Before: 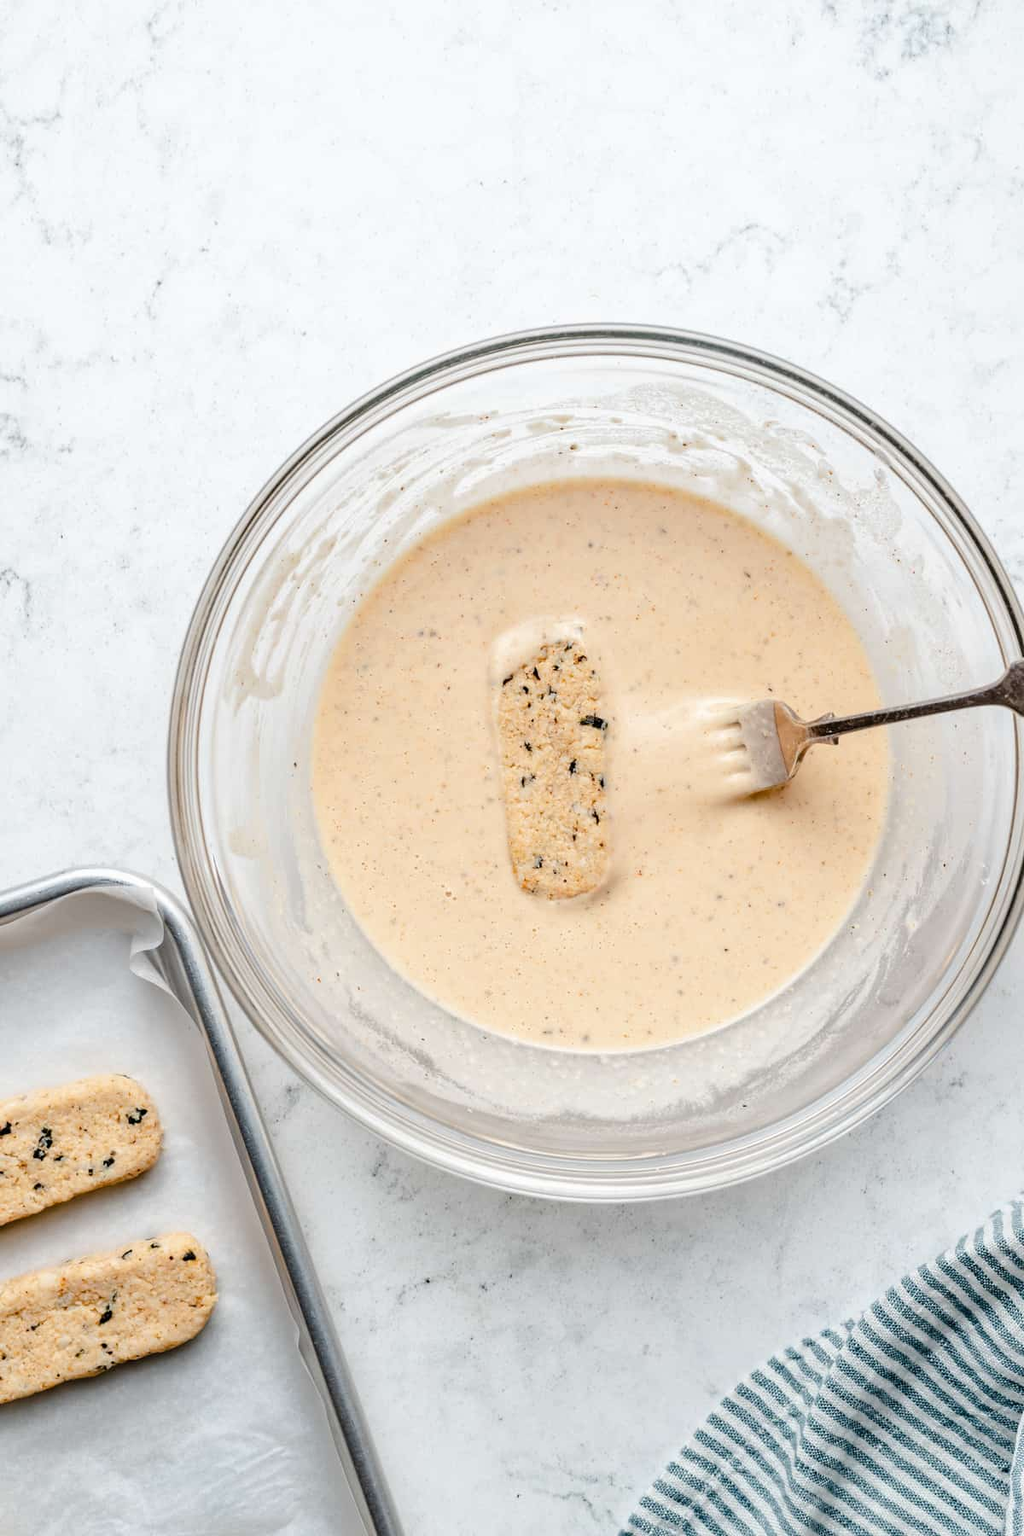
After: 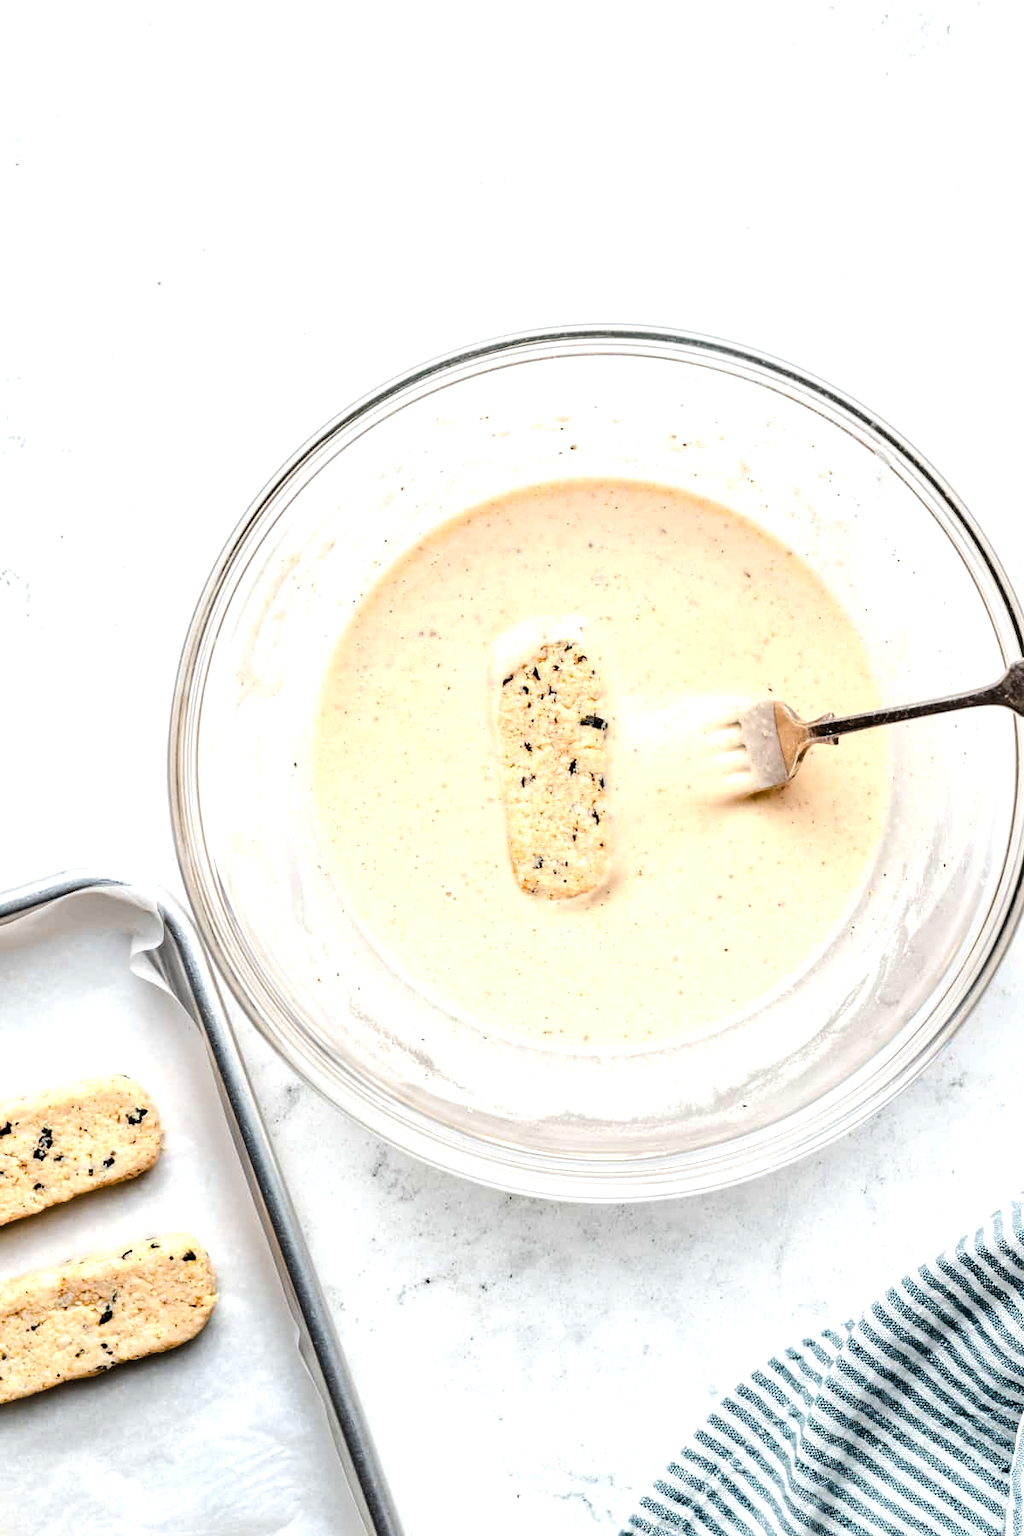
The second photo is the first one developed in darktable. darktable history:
tone equalizer: -8 EV -0.74 EV, -7 EV -0.737 EV, -6 EV -0.613 EV, -5 EV -0.387 EV, -3 EV 0.395 EV, -2 EV 0.6 EV, -1 EV 0.692 EV, +0 EV 0.755 EV, edges refinement/feathering 500, mask exposure compensation -1.57 EV, preserve details no
